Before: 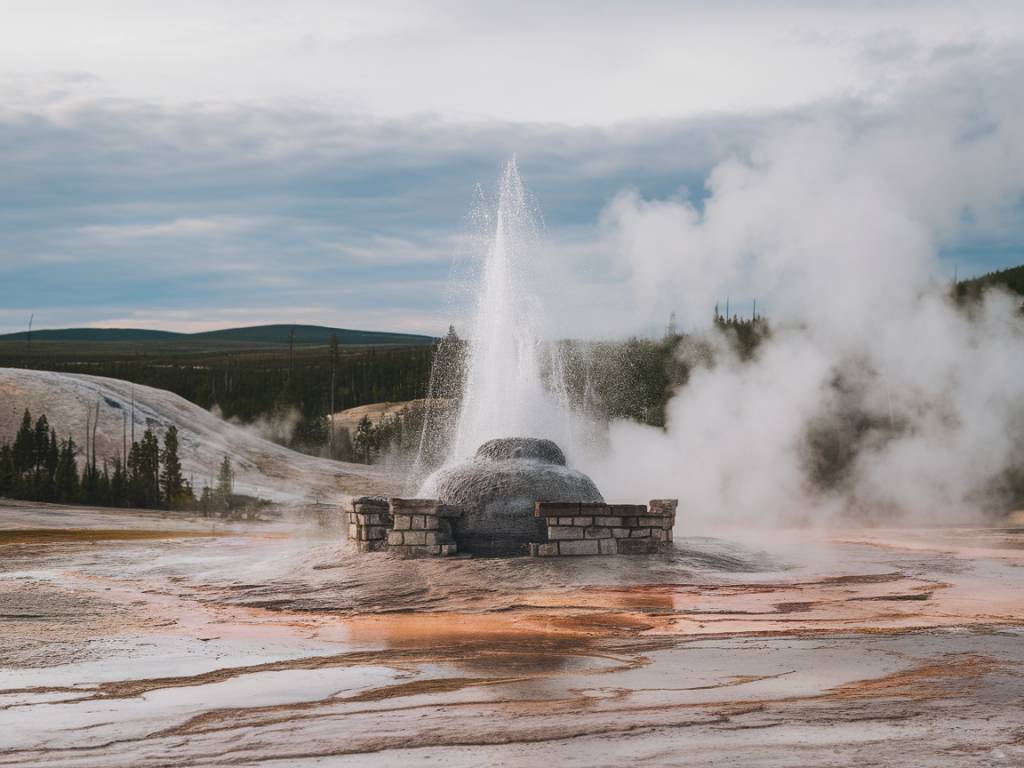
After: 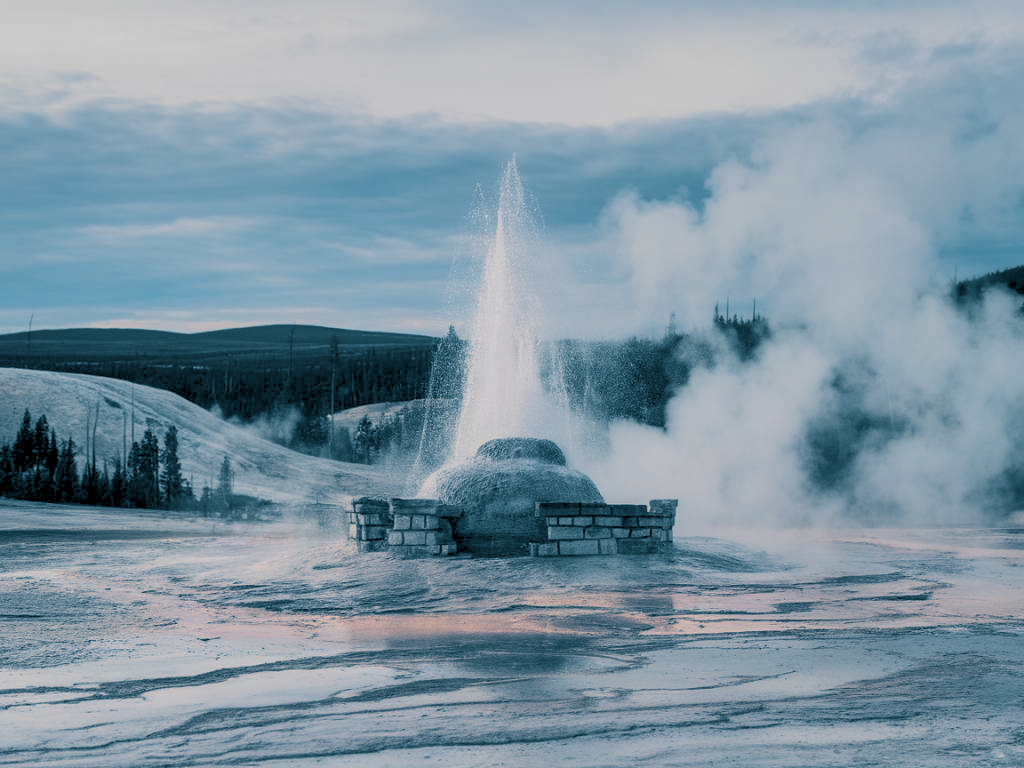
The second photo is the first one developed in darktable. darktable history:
split-toning: shadows › hue 212.4°, balance -70
rgb levels: preserve colors sum RGB, levels [[0.038, 0.433, 0.934], [0, 0.5, 1], [0, 0.5, 1]]
shadows and highlights: soften with gaussian
